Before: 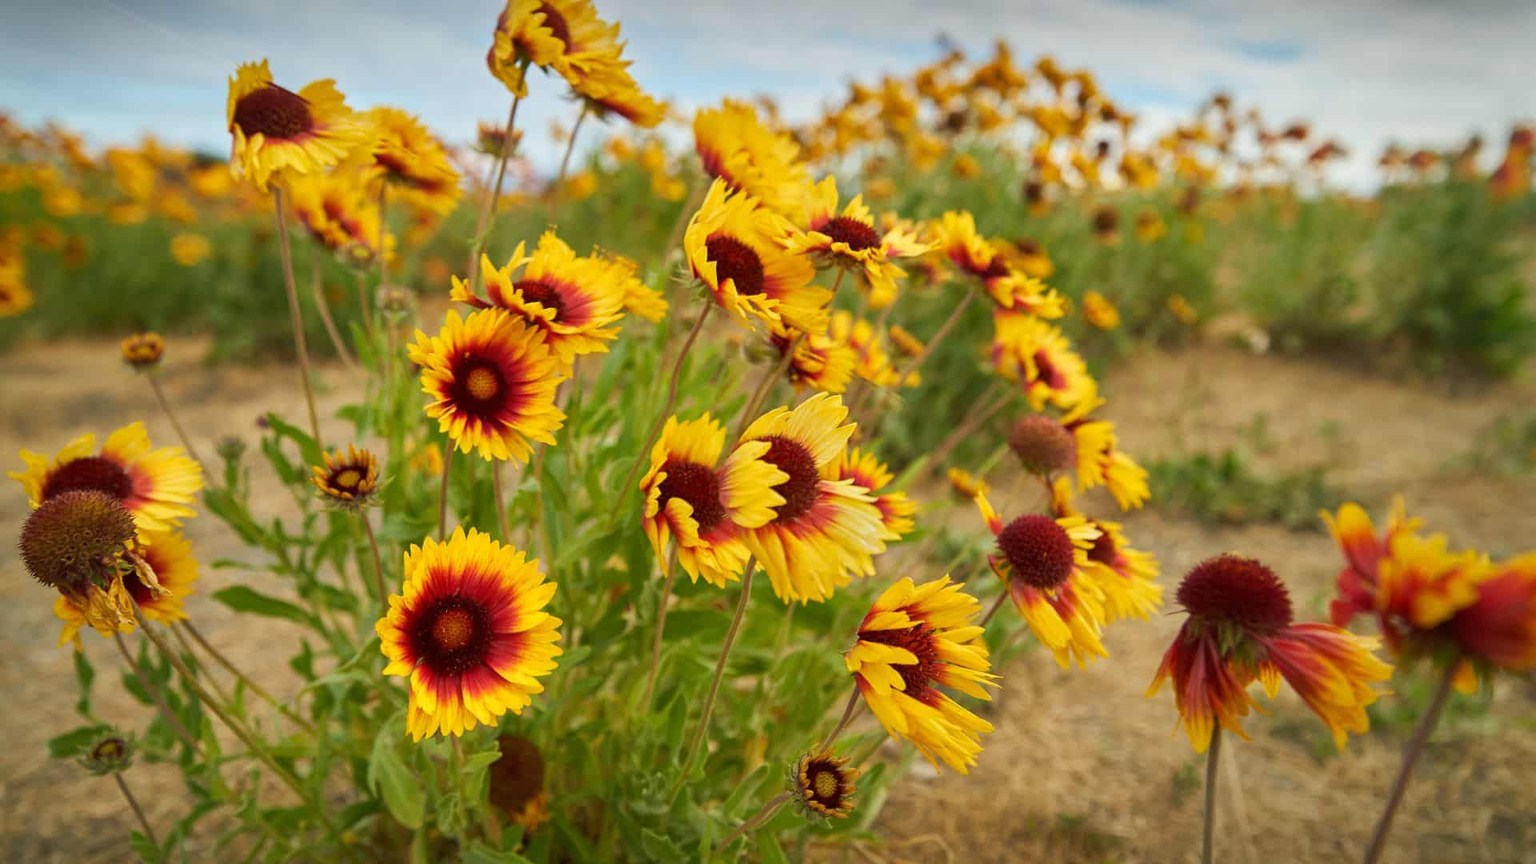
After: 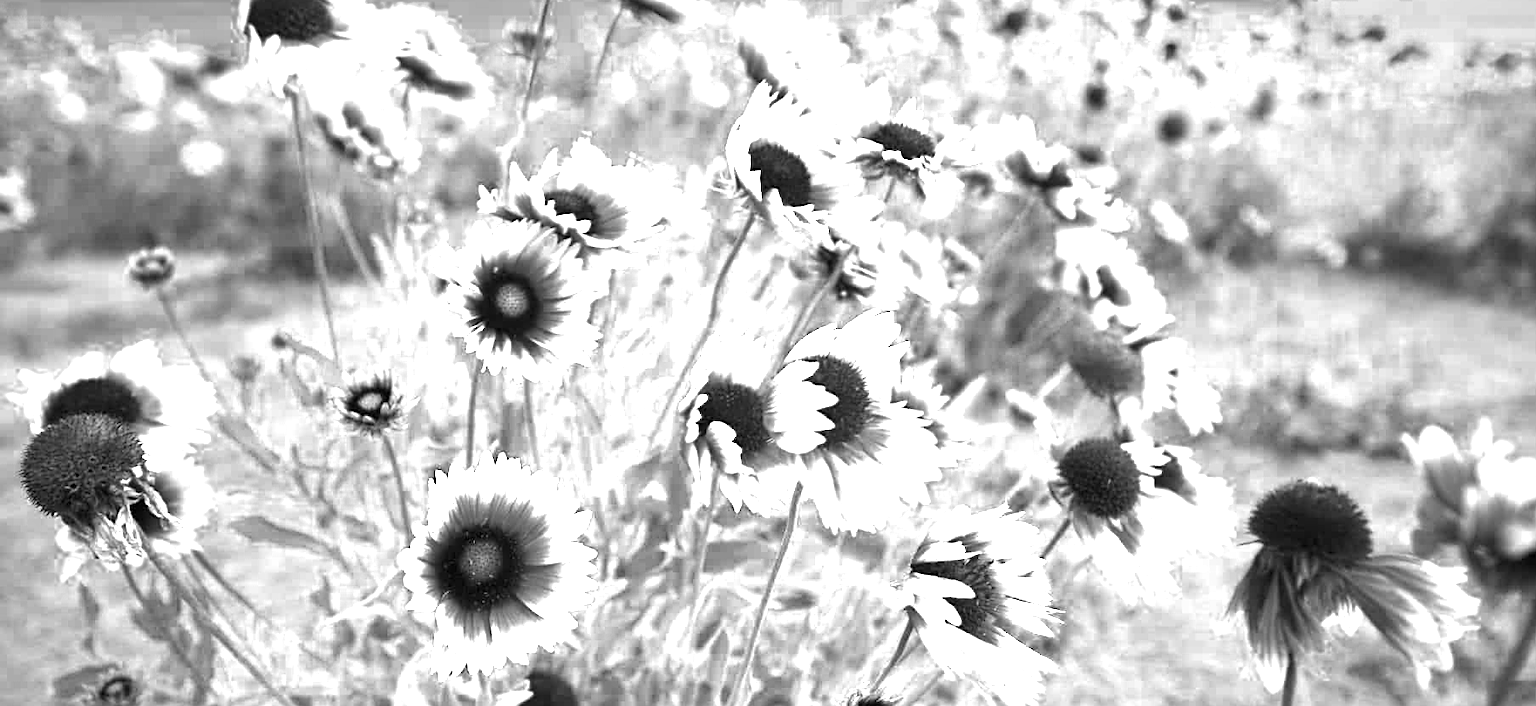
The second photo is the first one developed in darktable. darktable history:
crop and rotate: angle 0.03°, top 11.643%, right 5.651%, bottom 11.189%
color zones: curves: ch0 [(0, 0.554) (0.146, 0.662) (0.293, 0.86) (0.503, 0.774) (0.637, 0.106) (0.74, 0.072) (0.866, 0.488) (0.998, 0.569)]; ch1 [(0, 0) (0.143, 0) (0.286, 0) (0.429, 0) (0.571, 0) (0.714, 0) (0.857, 0)]
local contrast: highlights 61%, shadows 106%, detail 107%, midtone range 0.529
exposure: exposure 0.02 EV, compensate highlight preservation false
sharpen: on, module defaults
